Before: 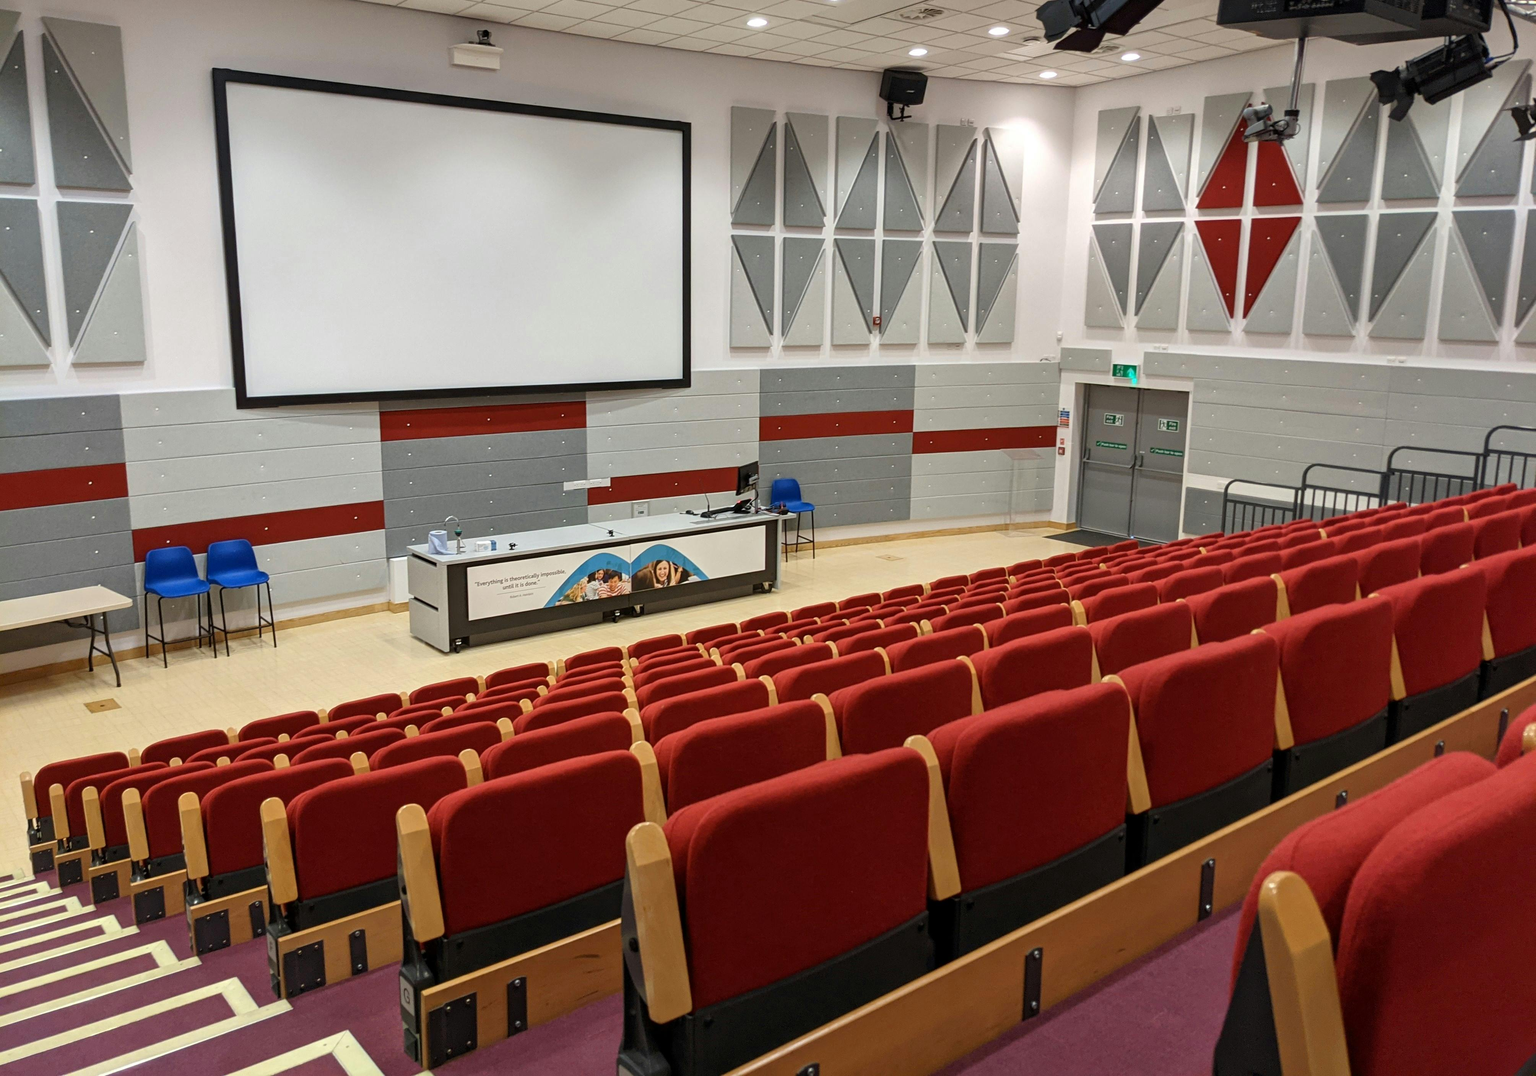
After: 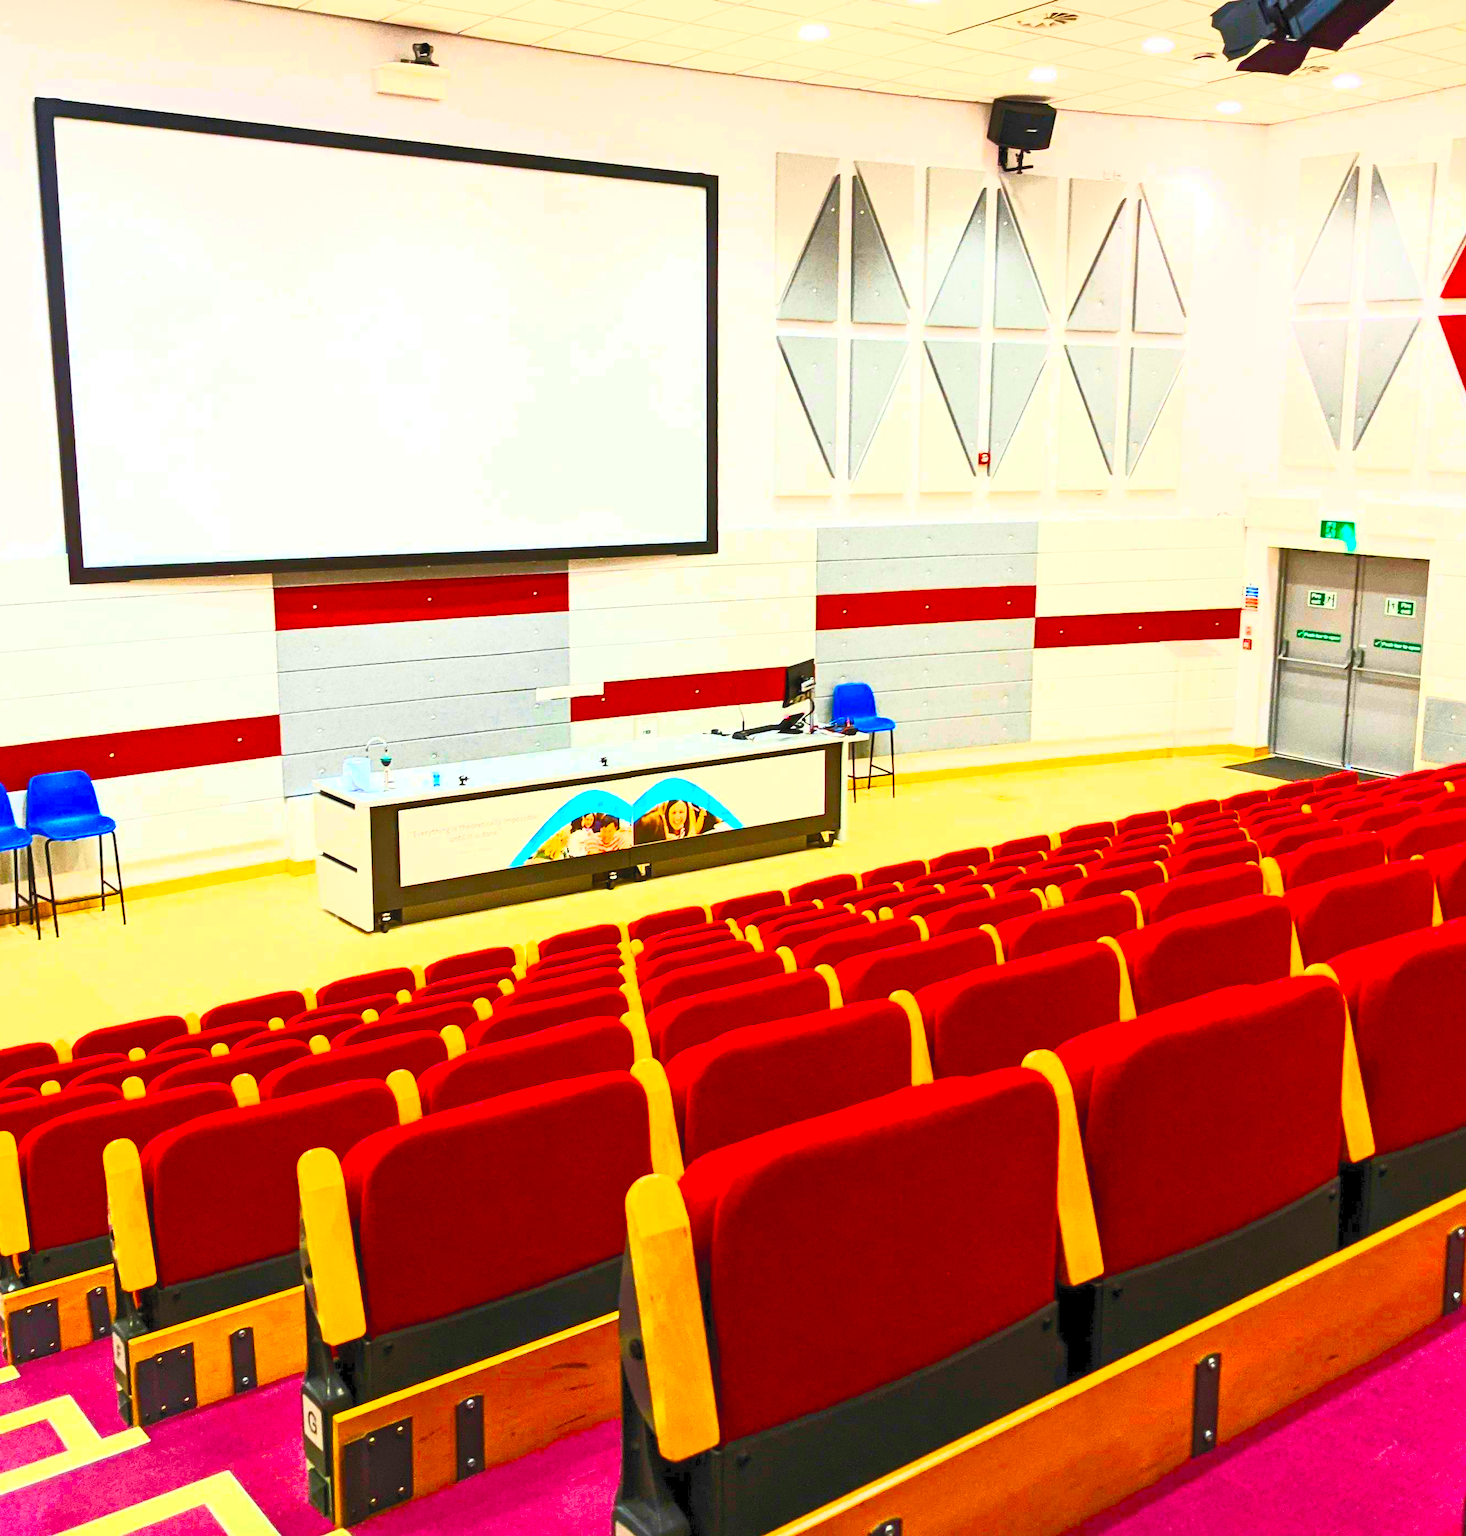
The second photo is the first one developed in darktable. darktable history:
contrast brightness saturation: contrast 0.993, brightness 0.984, saturation 0.99
crop and rotate: left 12.26%, right 20.853%
color balance rgb: power › hue 329.02°, global offset › hue 170.48°, linear chroma grading › shadows 31.833%, linear chroma grading › global chroma -2.598%, linear chroma grading › mid-tones 3.851%, perceptual saturation grading › global saturation 31.079%, perceptual brilliance grading › global brilliance 10.595%, perceptual brilliance grading › shadows 14.93%
